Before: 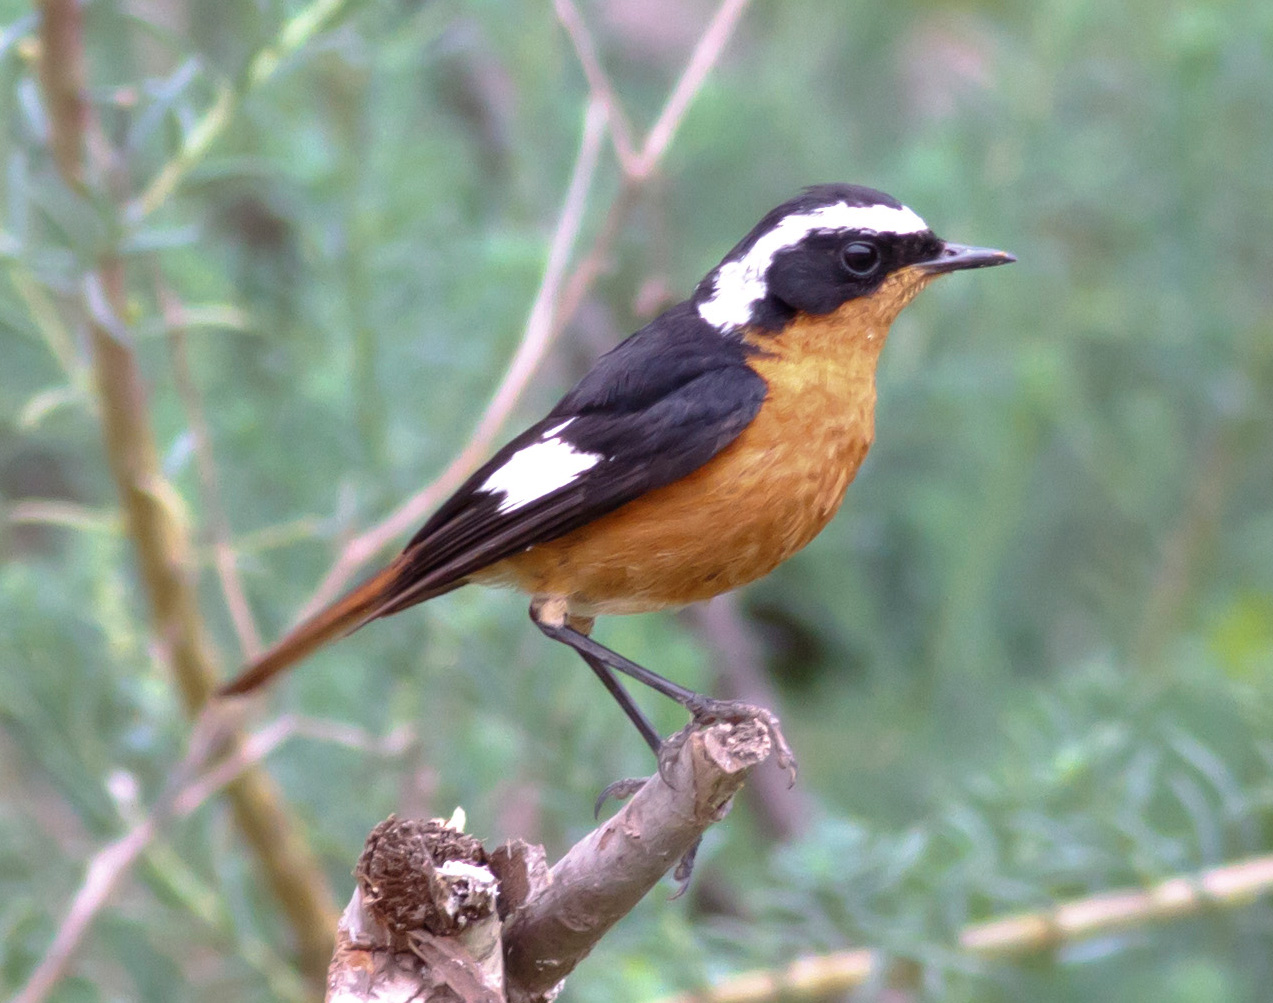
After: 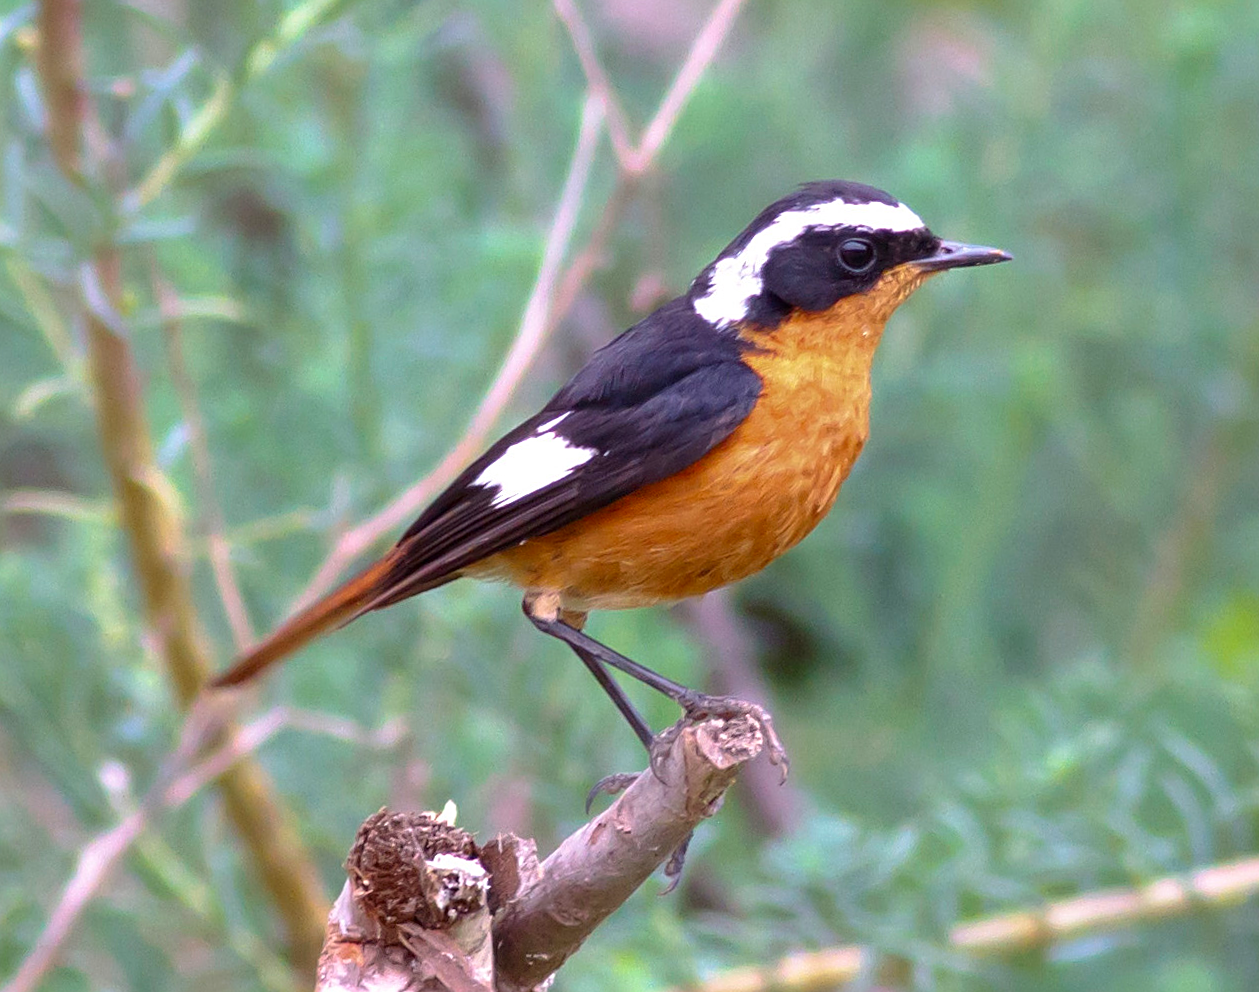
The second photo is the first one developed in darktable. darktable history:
color correction: saturation 1.32
crop and rotate: angle -0.5°
sharpen: on, module defaults
